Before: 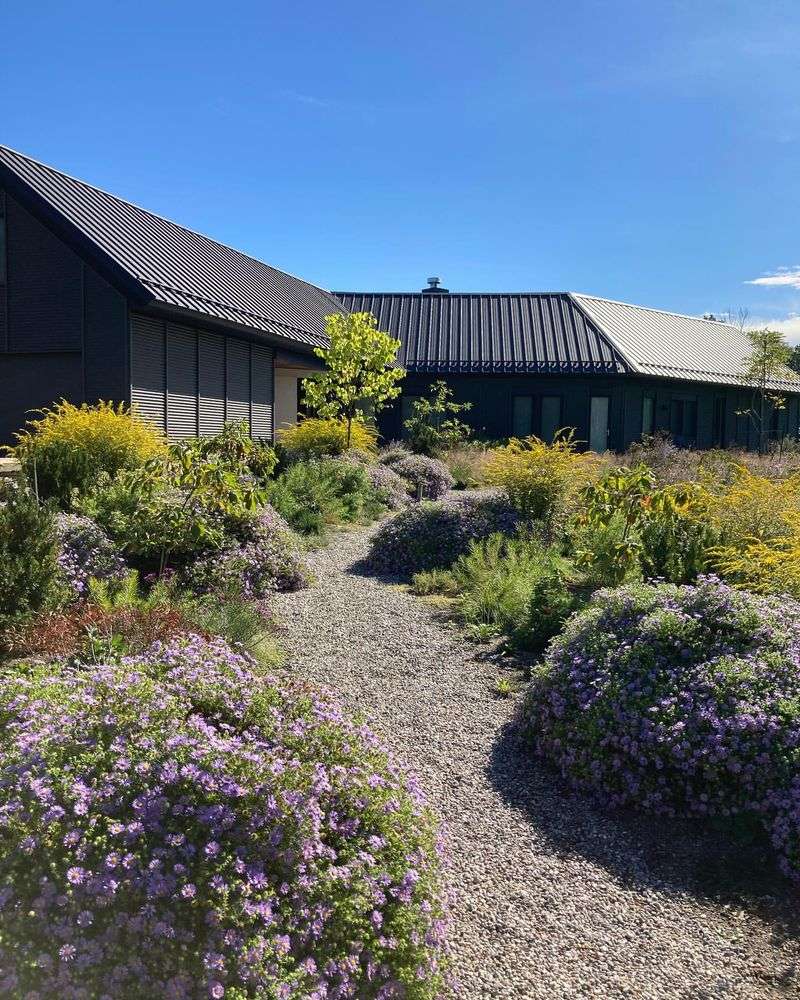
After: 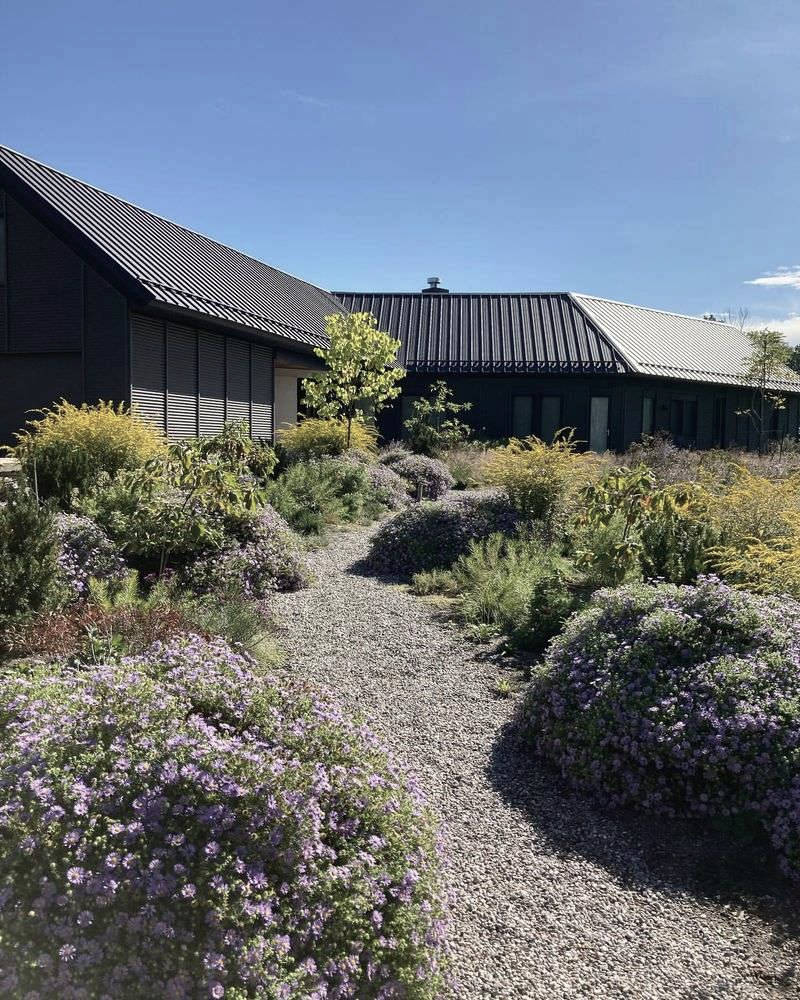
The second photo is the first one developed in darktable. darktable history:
contrast brightness saturation: contrast 0.099, saturation -0.354
